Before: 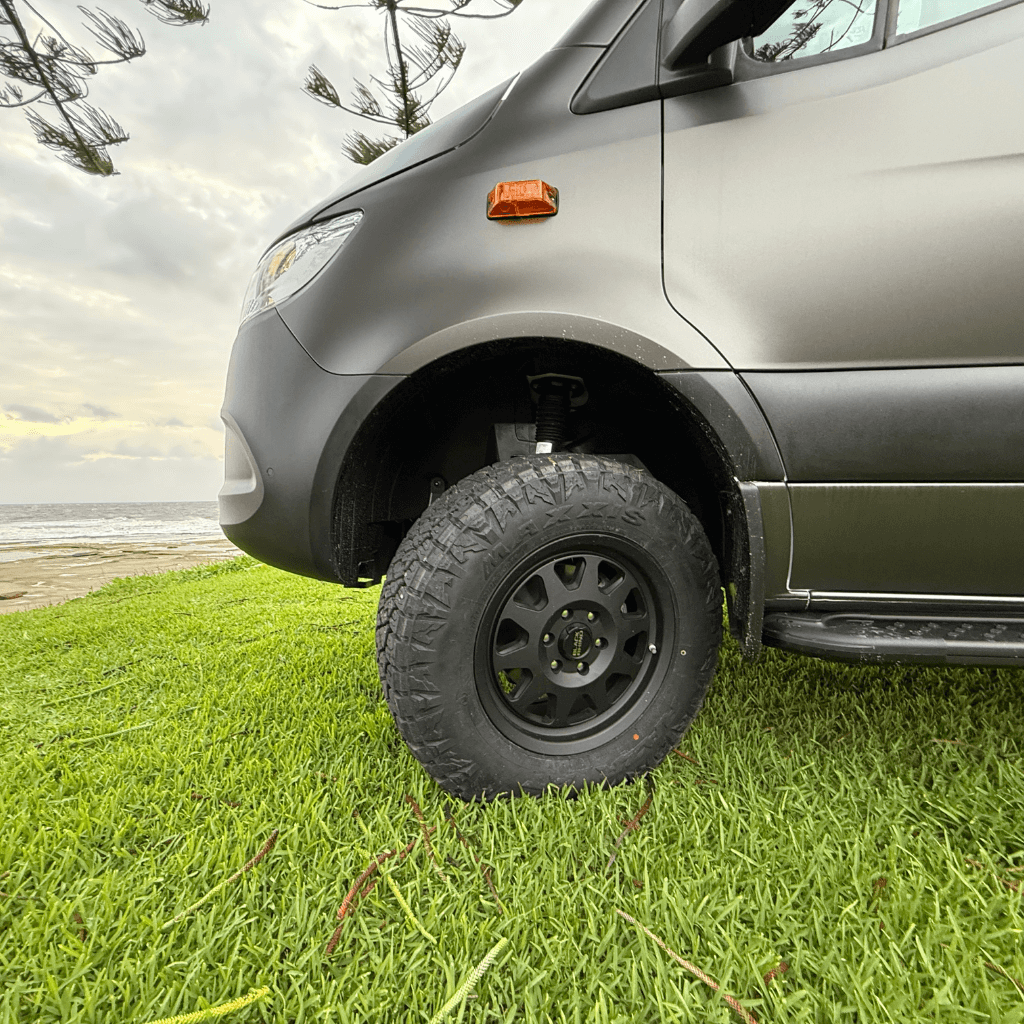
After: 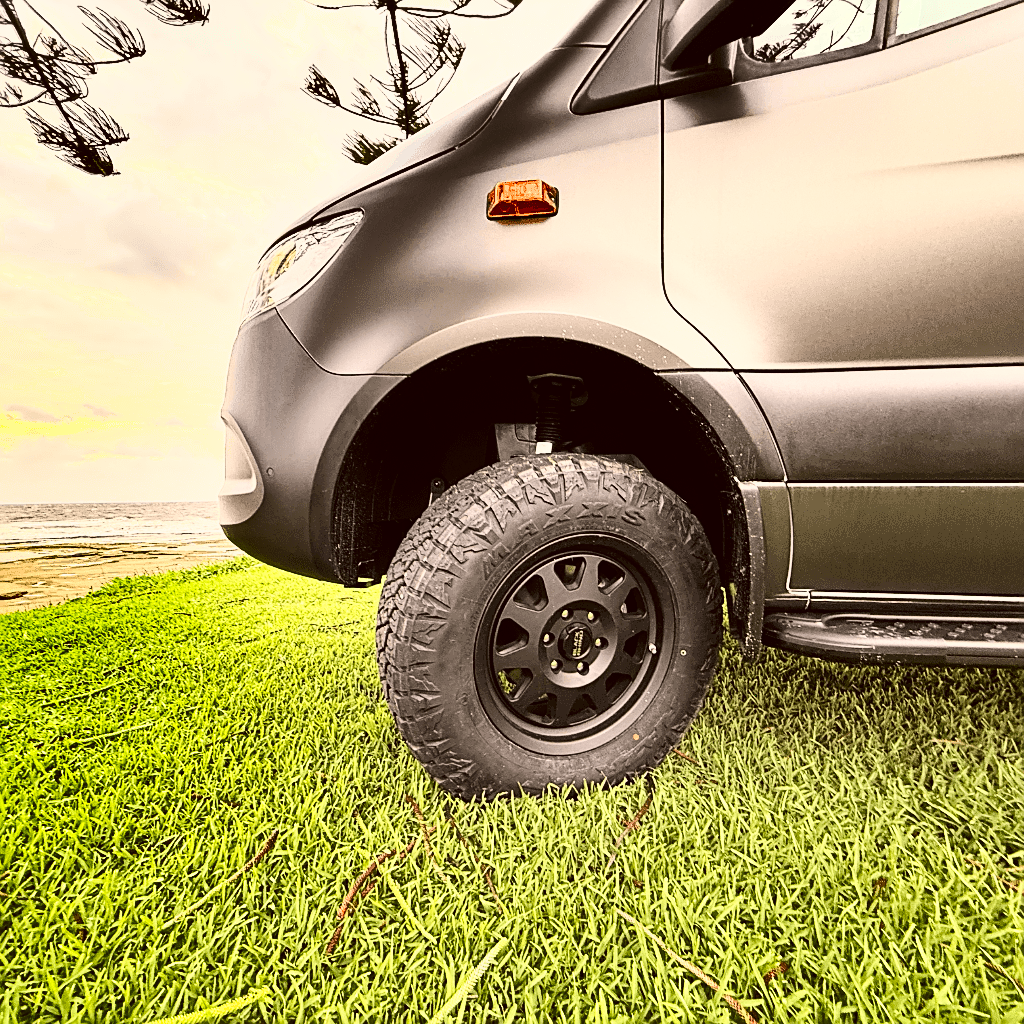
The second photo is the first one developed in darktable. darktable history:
color correction: highlights a* 10.23, highlights b* 9.74, shadows a* 8.61, shadows b* 8.25, saturation 0.799
shadows and highlights: shadows 20.88, highlights -81.09, soften with gaussian
base curve: curves: ch0 [(0, 0) (0.007, 0.004) (0.027, 0.03) (0.046, 0.07) (0.207, 0.54) (0.442, 0.872) (0.673, 0.972) (1, 1)]
sharpen: on, module defaults
